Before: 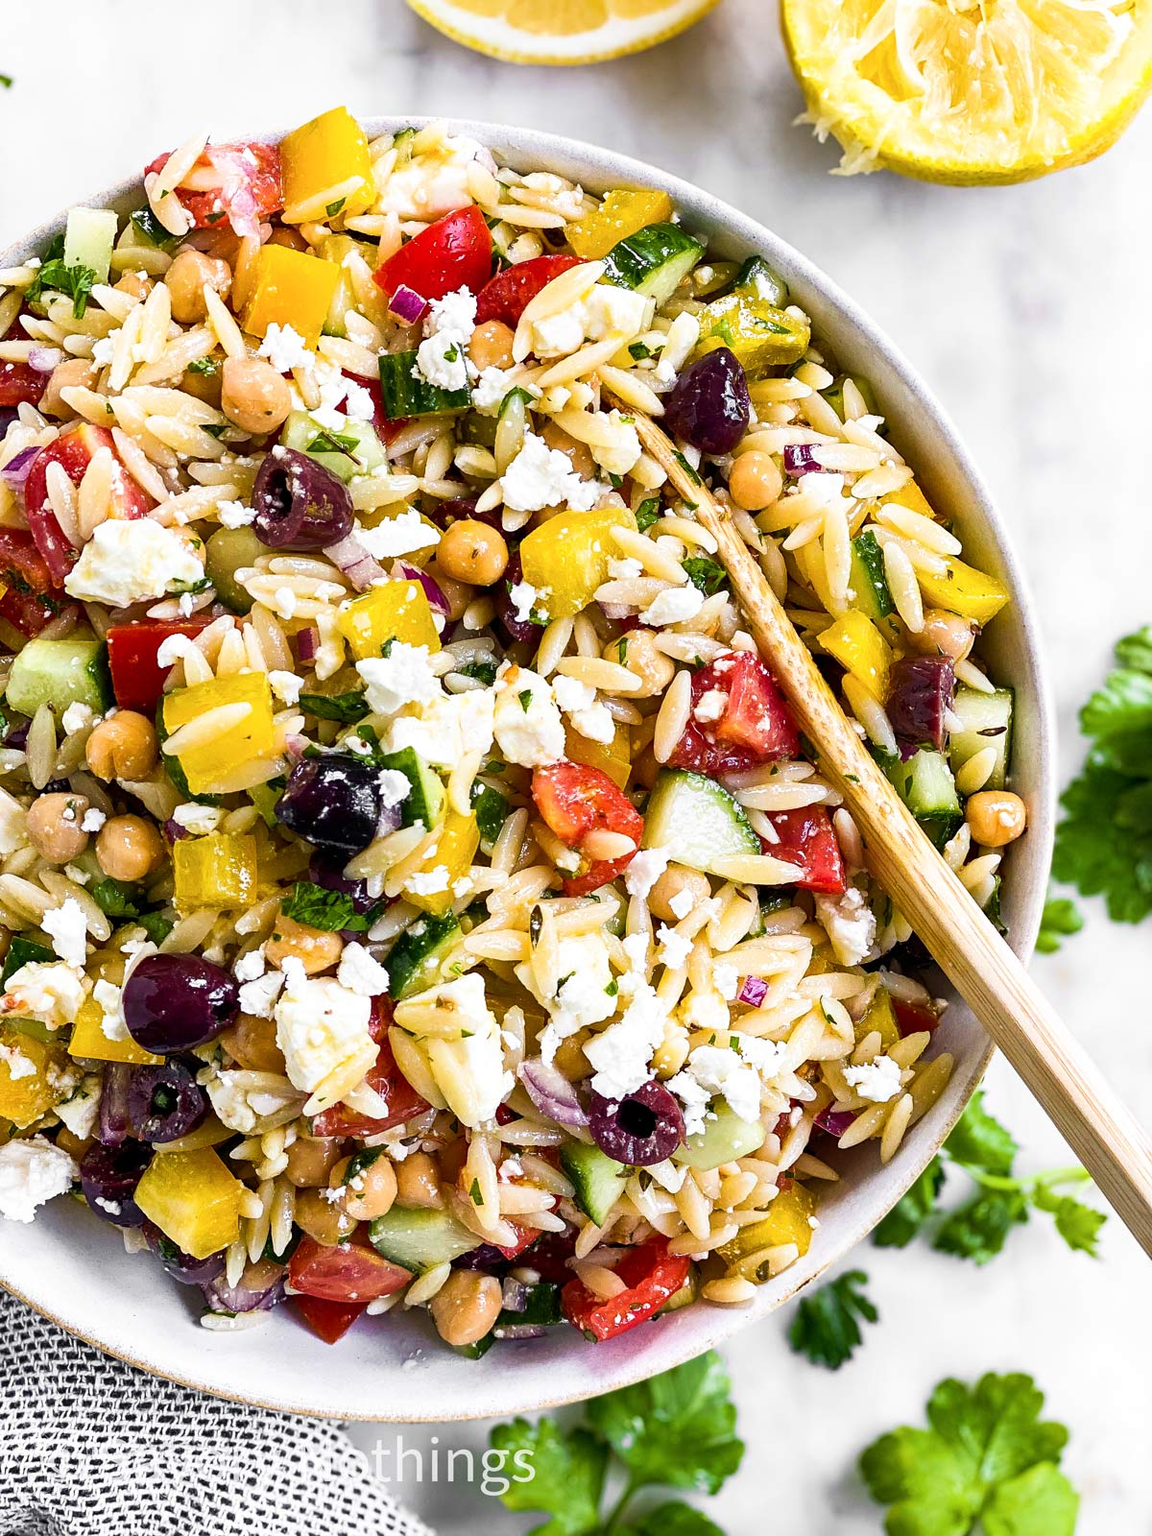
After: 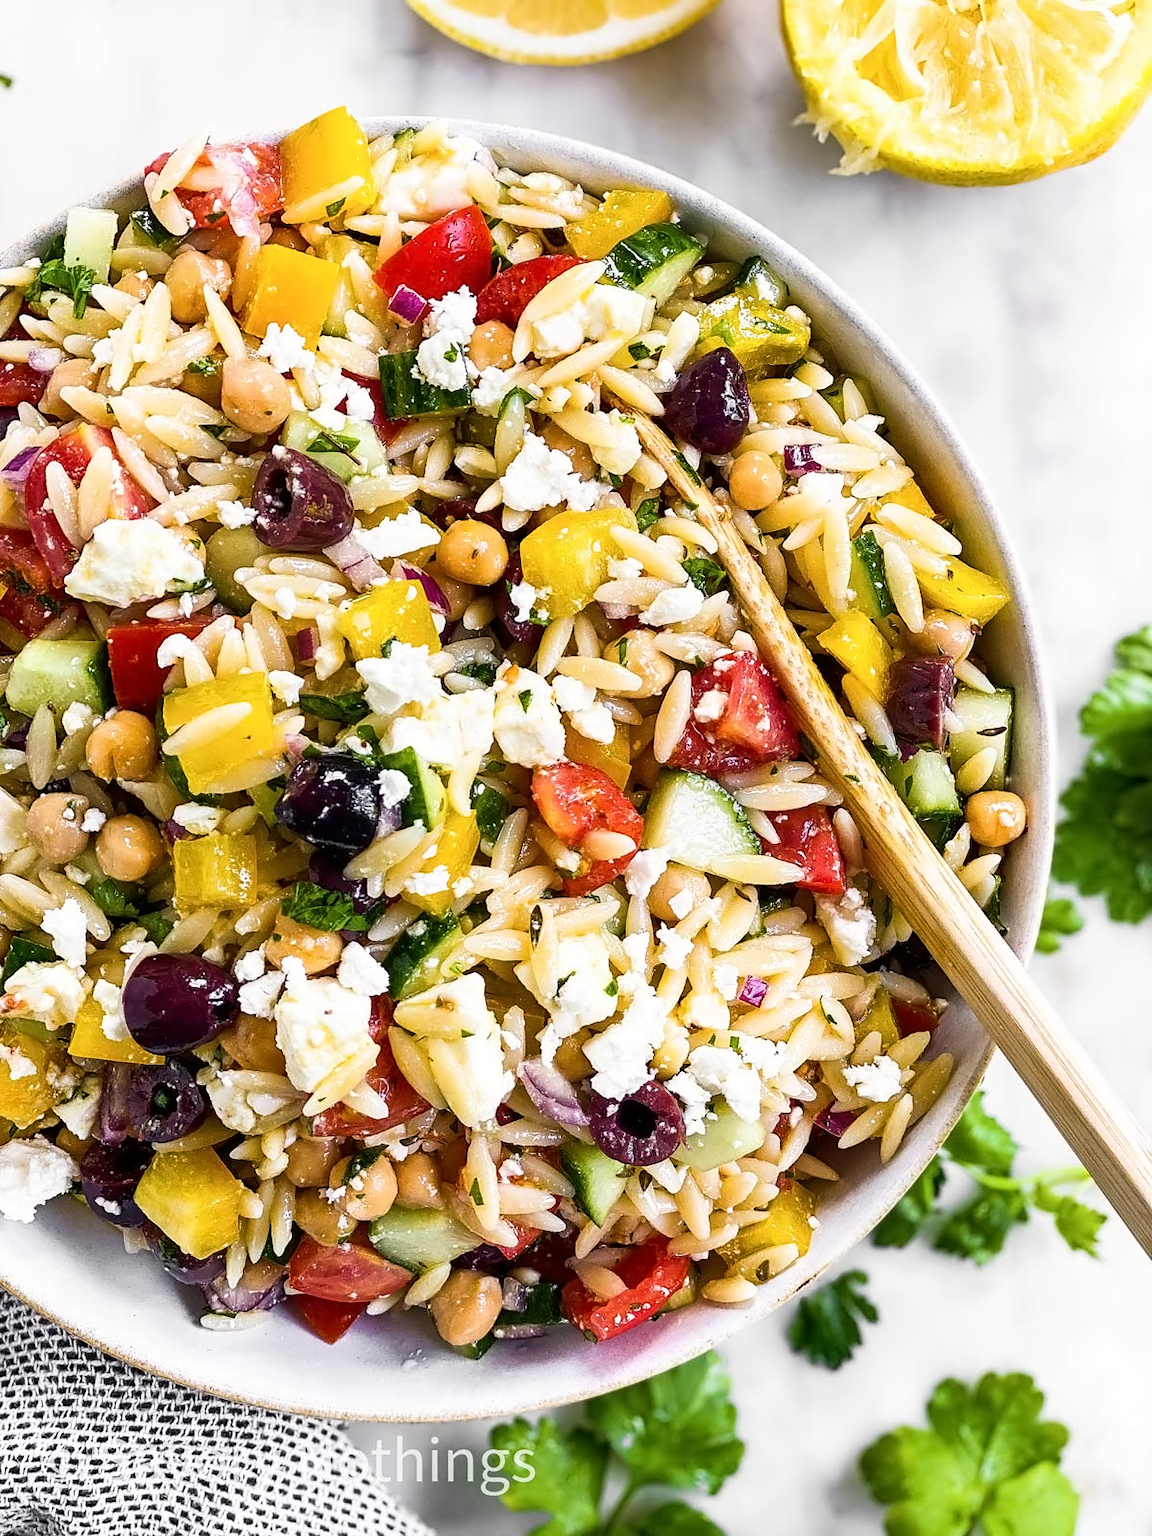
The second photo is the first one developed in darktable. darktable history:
contrast equalizer: octaves 7, y [[0.5 ×4, 0.525, 0.667], [0.5 ×6], [0.5 ×6], [0 ×4, 0.042, 0], [0, 0, 0.004, 0.1, 0.191, 0.131]]
